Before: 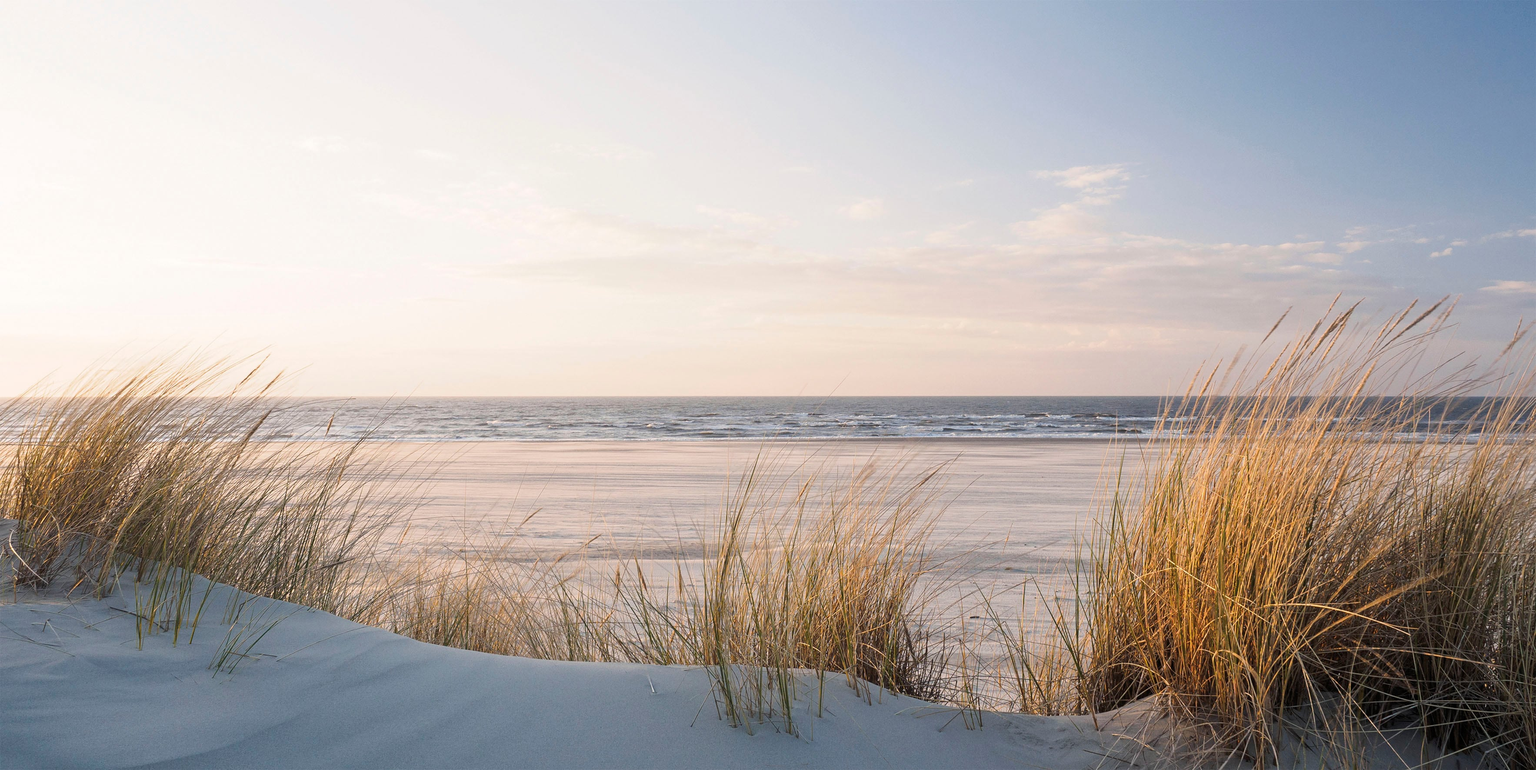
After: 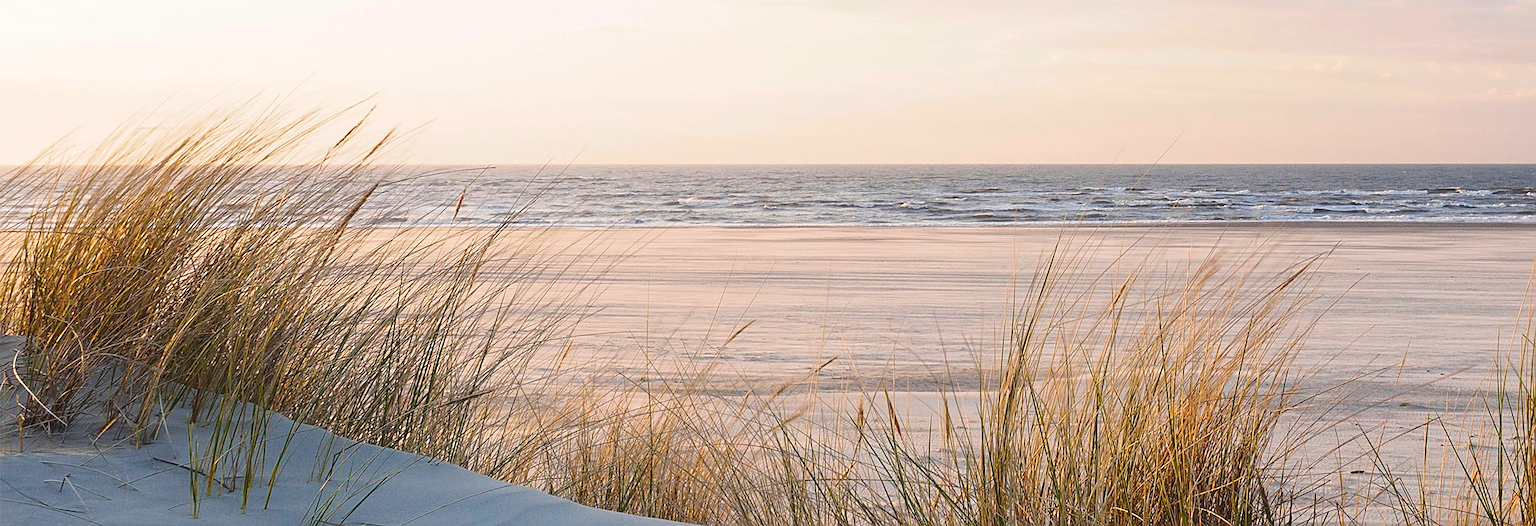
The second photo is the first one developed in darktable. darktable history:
contrast brightness saturation: contrast 0.09, saturation 0.28
color zones: curves: ch0 [(0.018, 0.548) (0.224, 0.64) (0.425, 0.447) (0.675, 0.575) (0.732, 0.579)]; ch1 [(0.066, 0.487) (0.25, 0.5) (0.404, 0.43) (0.75, 0.421) (0.956, 0.421)]; ch2 [(0.044, 0.561) (0.215, 0.465) (0.399, 0.544) (0.465, 0.548) (0.614, 0.447) (0.724, 0.43) (0.882, 0.623) (0.956, 0.632)], mix -120.83%
crop: top 36.181%, right 28.174%, bottom 14.726%
sharpen: on, module defaults
